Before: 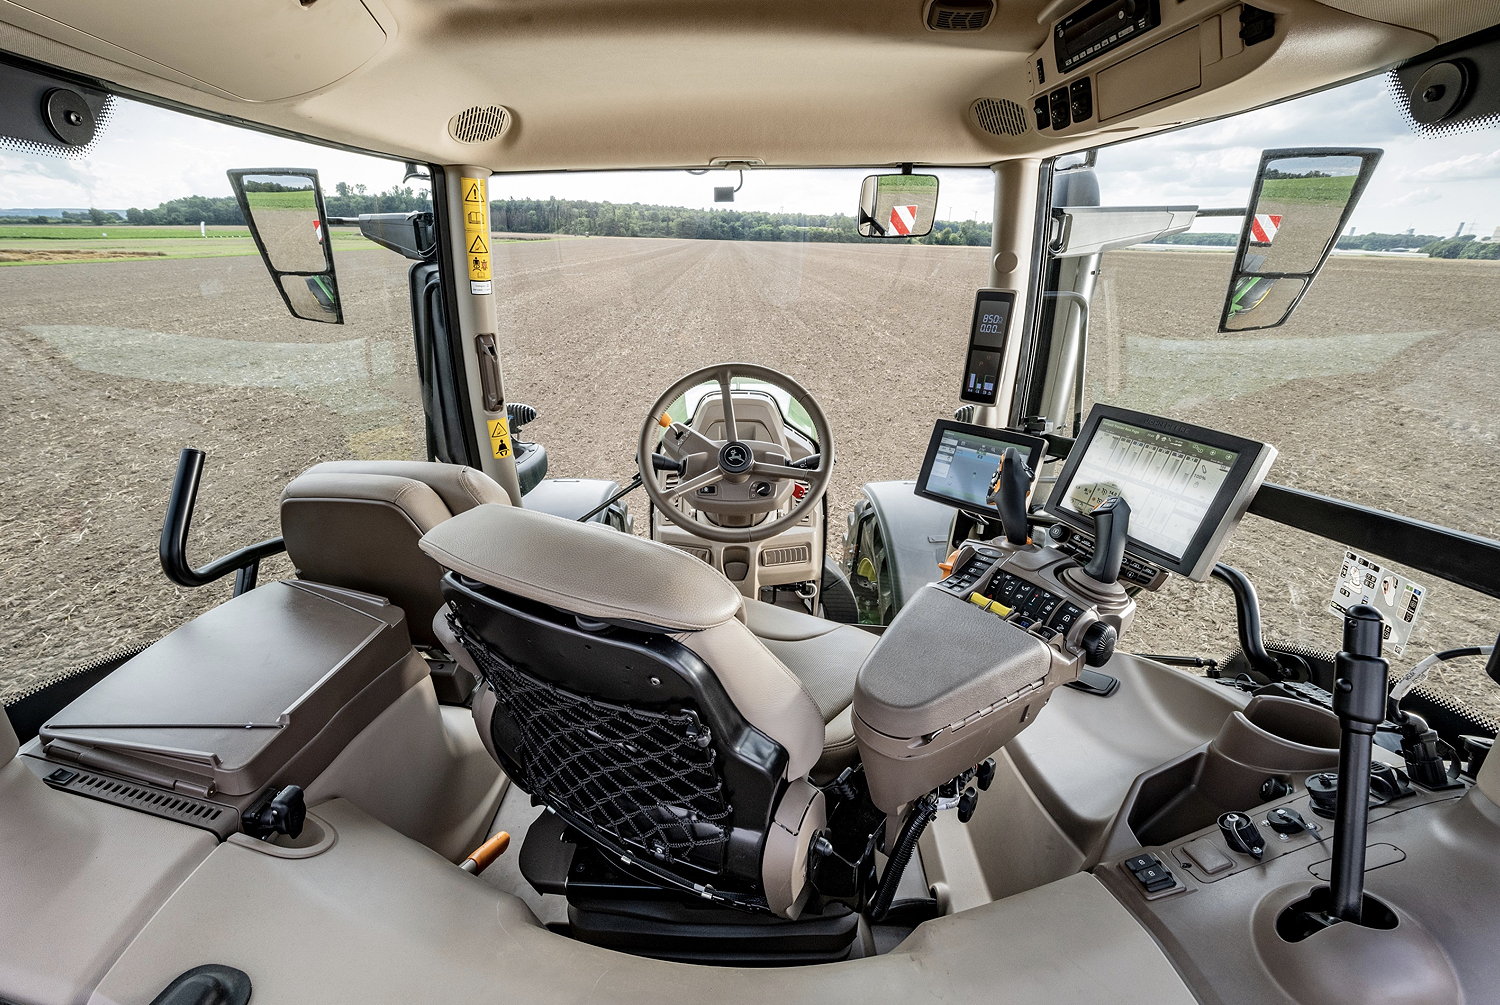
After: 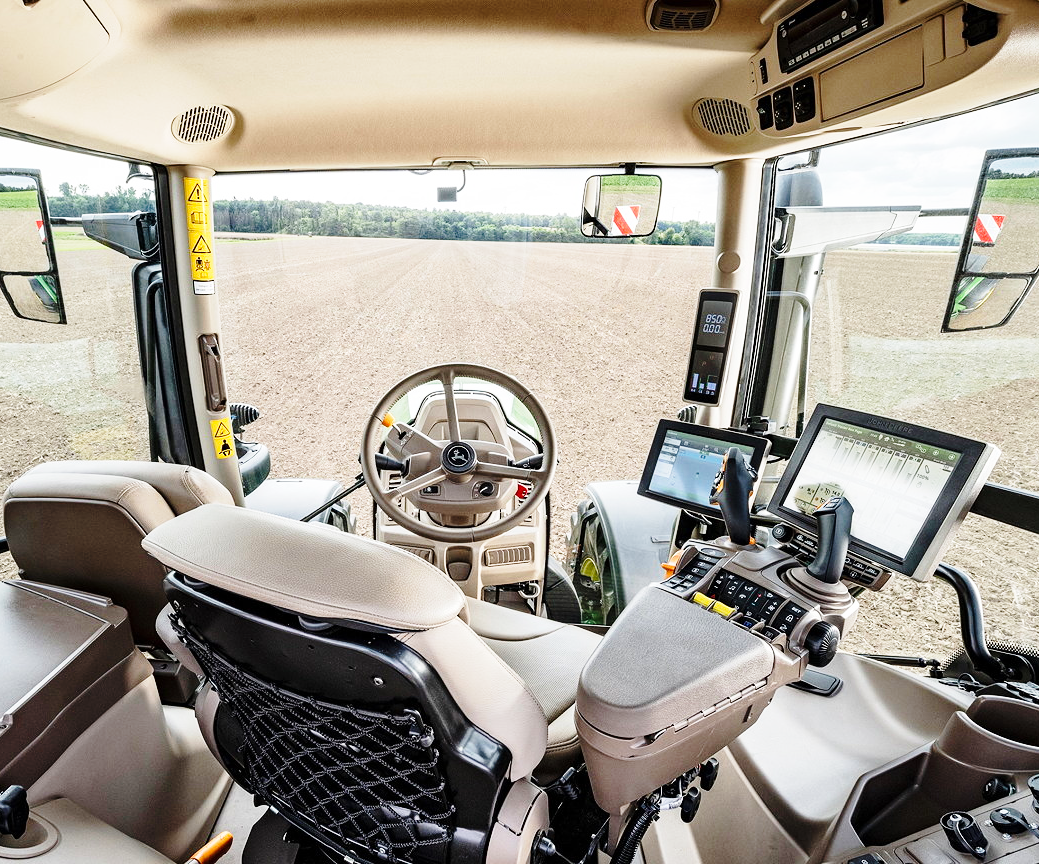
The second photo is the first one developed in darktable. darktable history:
crop: left 18.479%, right 12.2%, bottom 13.971%
base curve: curves: ch0 [(0, 0) (0.028, 0.03) (0.121, 0.232) (0.46, 0.748) (0.859, 0.968) (1, 1)], preserve colors none
